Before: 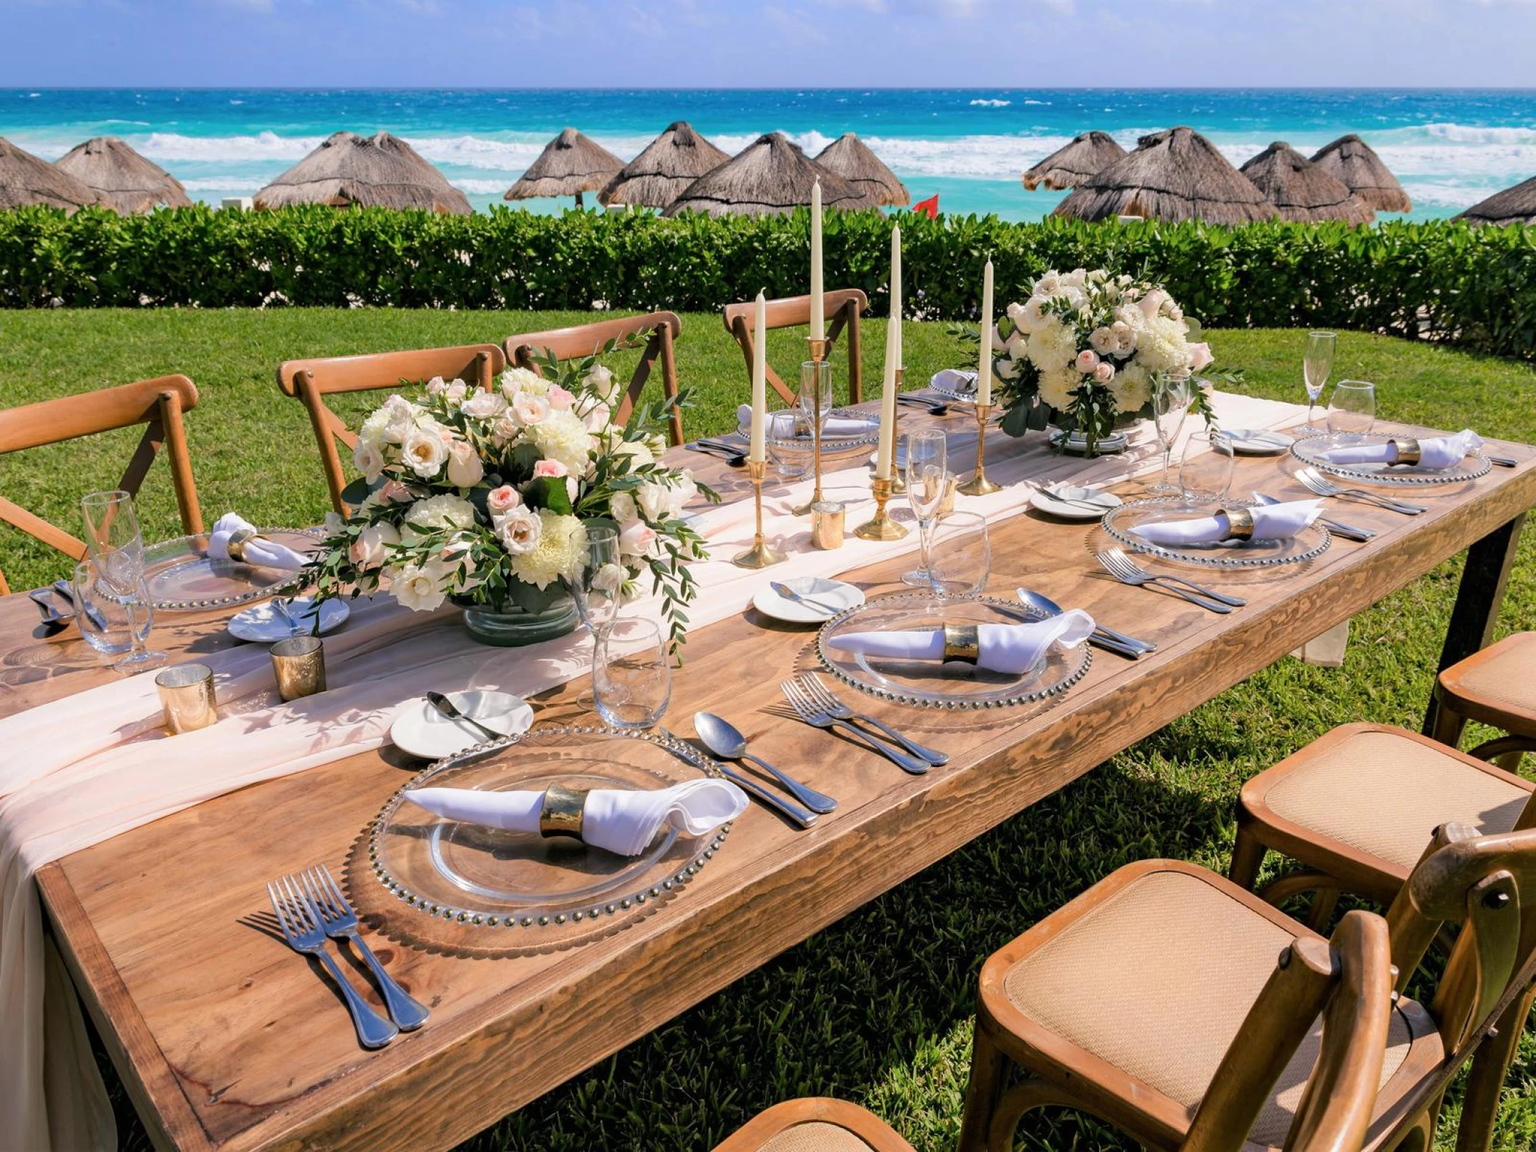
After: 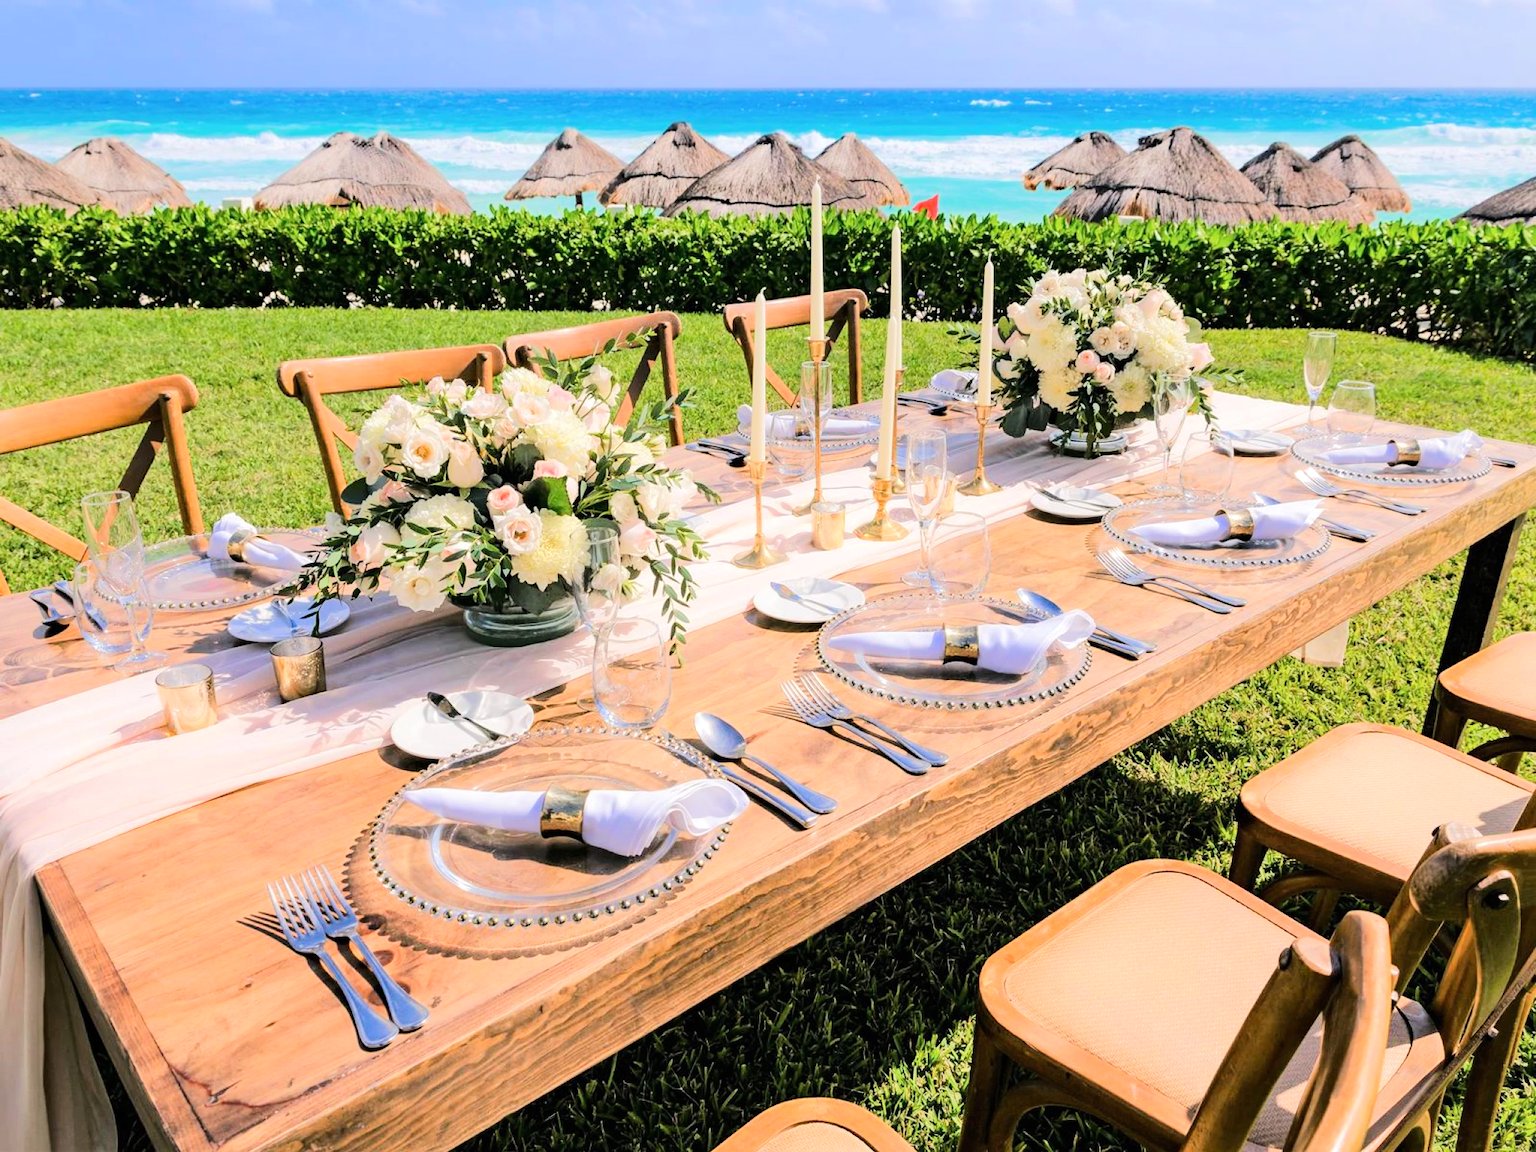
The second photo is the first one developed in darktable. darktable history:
tone equalizer: -7 EV 0.154 EV, -6 EV 0.601 EV, -5 EV 1.15 EV, -4 EV 1.34 EV, -3 EV 1.17 EV, -2 EV 0.6 EV, -1 EV 0.158 EV, edges refinement/feathering 500, mask exposure compensation -1.57 EV, preserve details no
